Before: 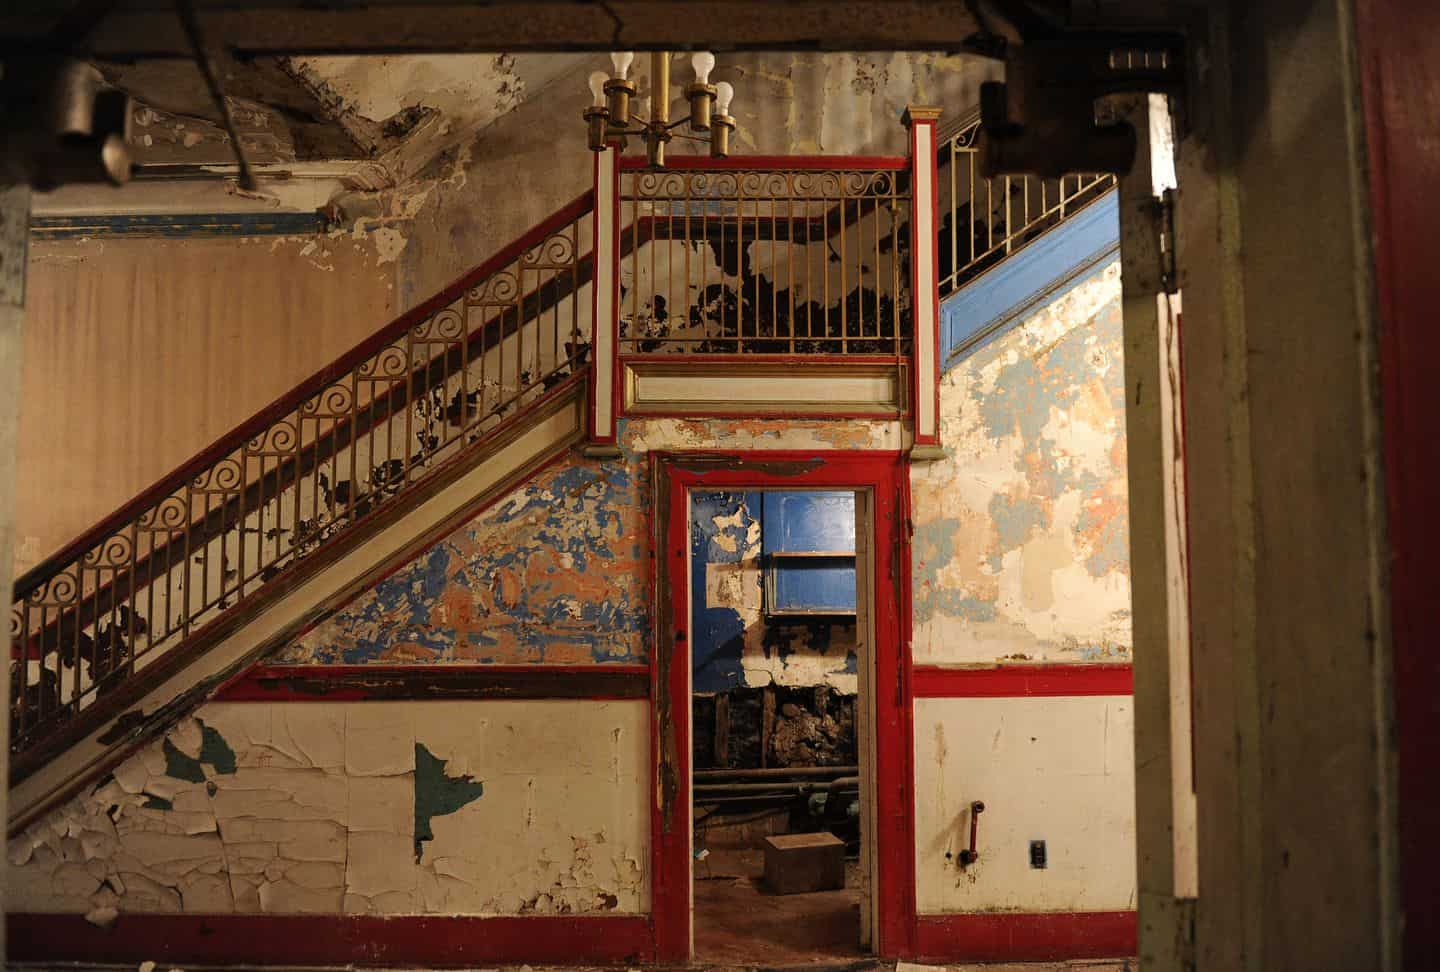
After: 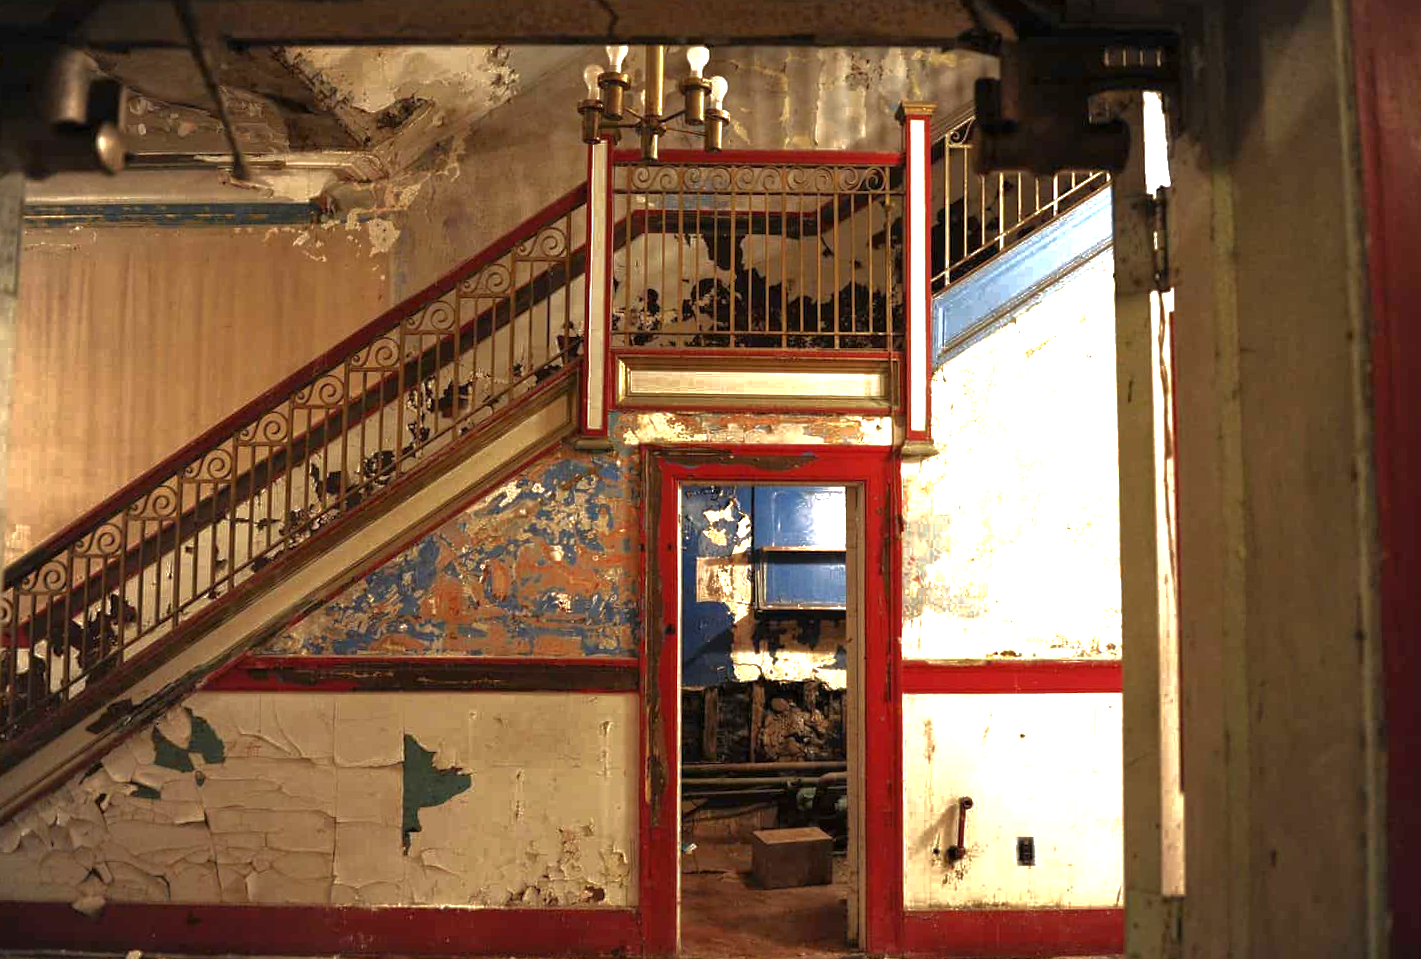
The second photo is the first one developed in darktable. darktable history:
crop and rotate: angle -0.5°
exposure: exposure 1.5 EV, compensate highlight preservation false
base curve: curves: ch0 [(0, 0) (0.826, 0.587) (1, 1)]
